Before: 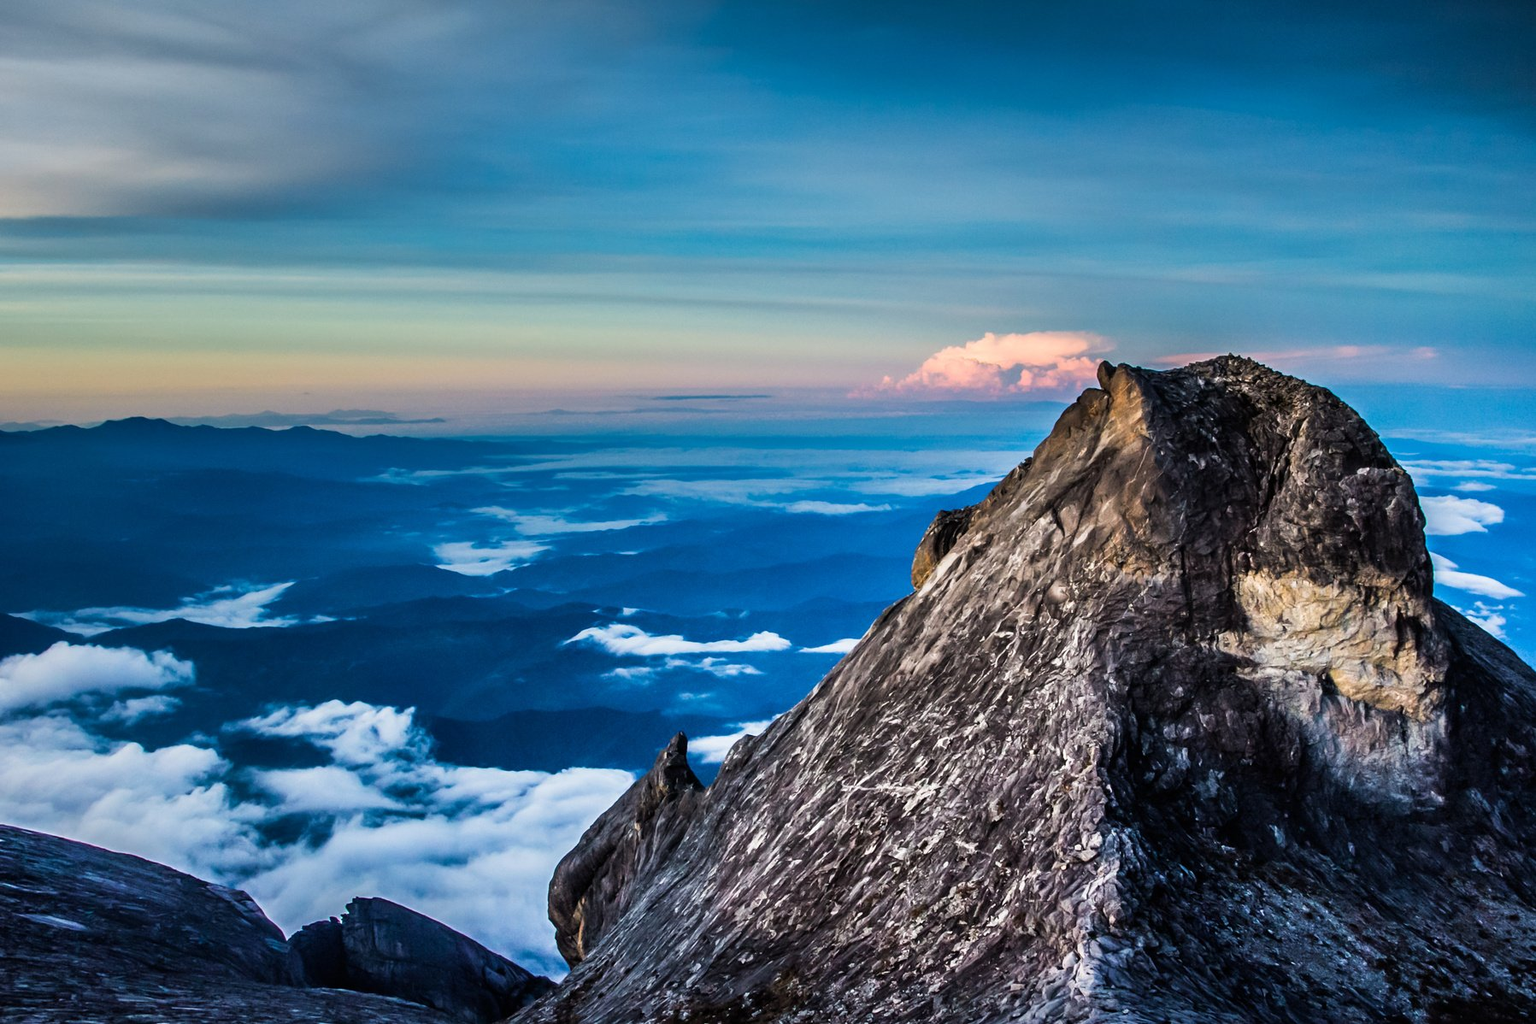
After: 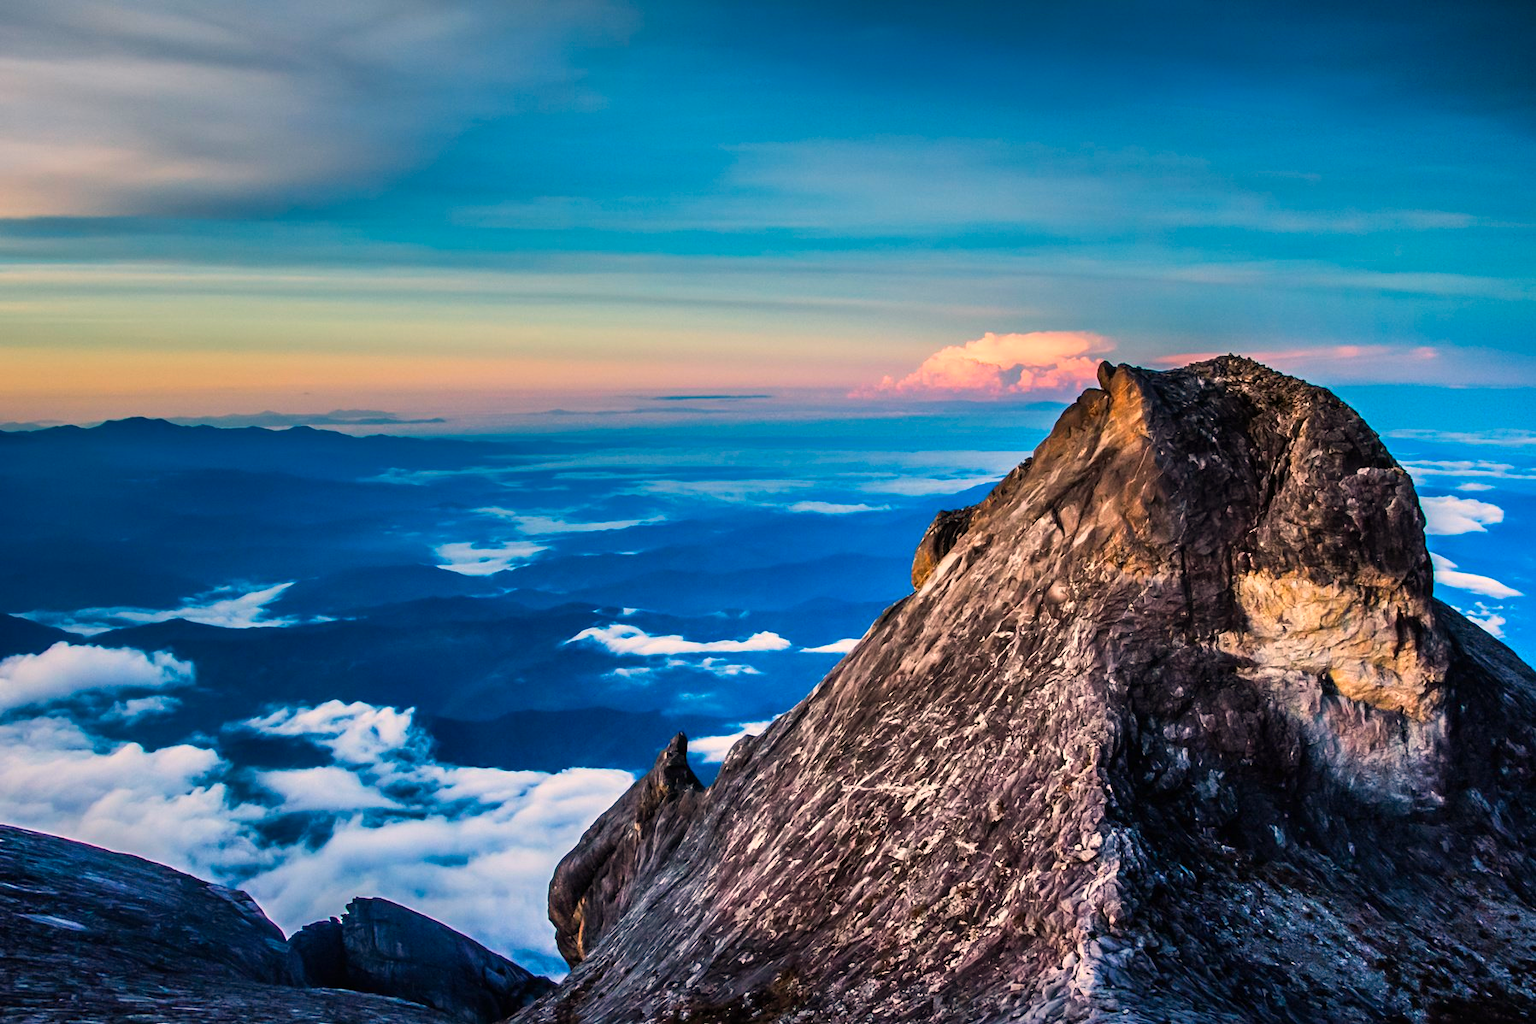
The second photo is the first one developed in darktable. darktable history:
color correction: saturation 1.34
white balance: red 1.127, blue 0.943
